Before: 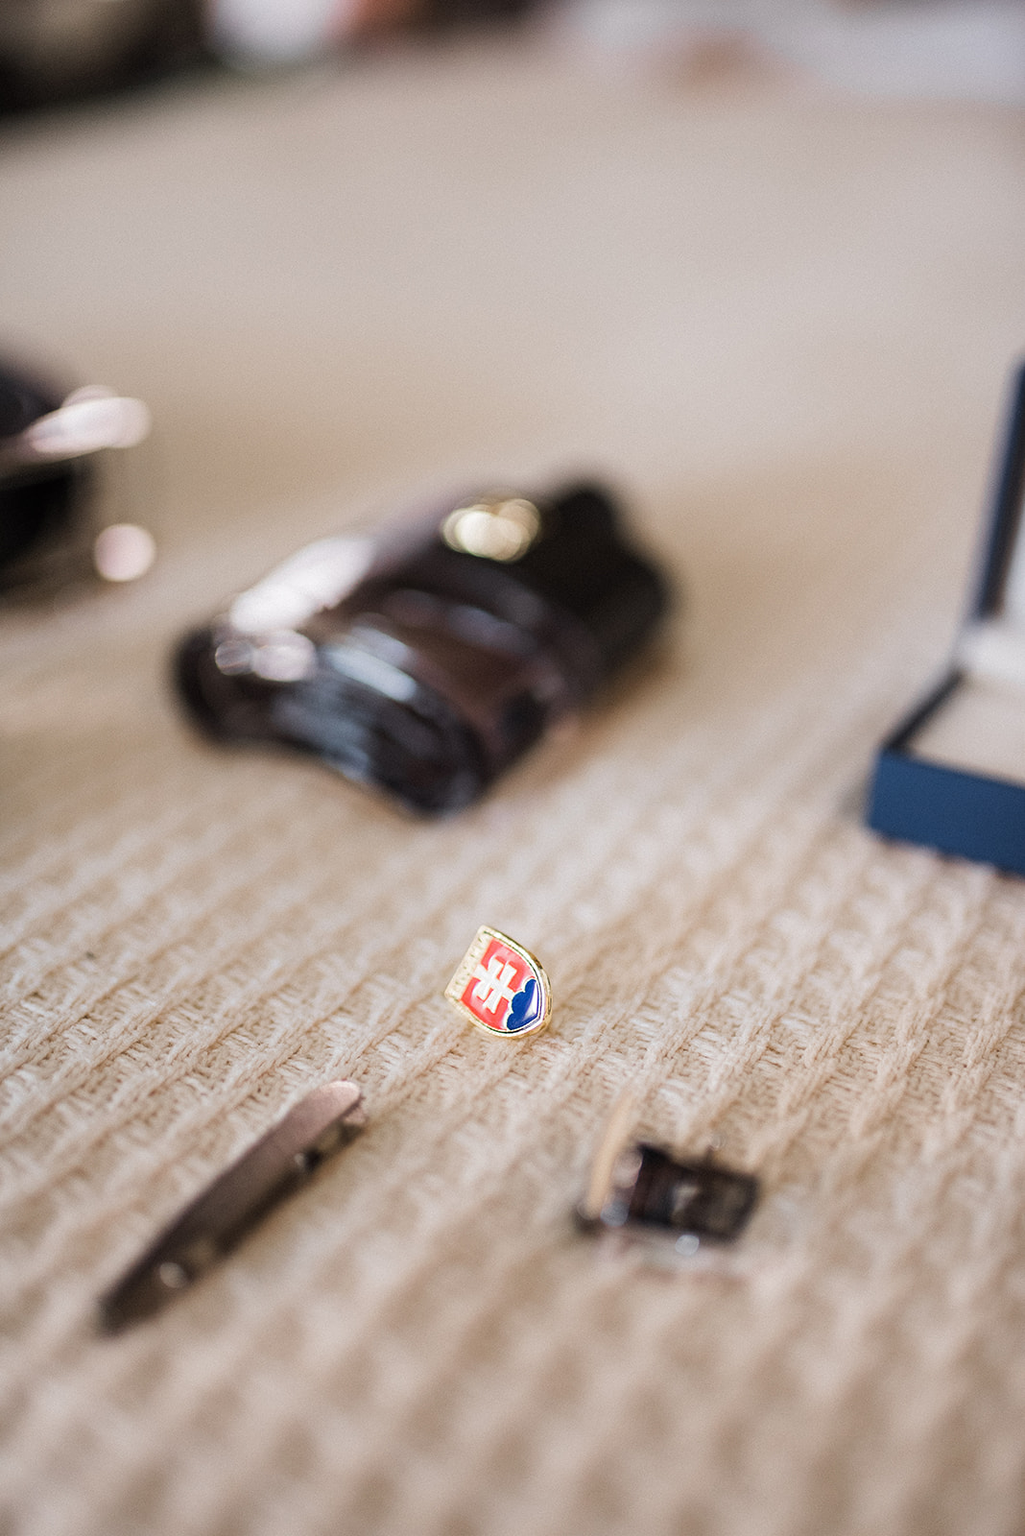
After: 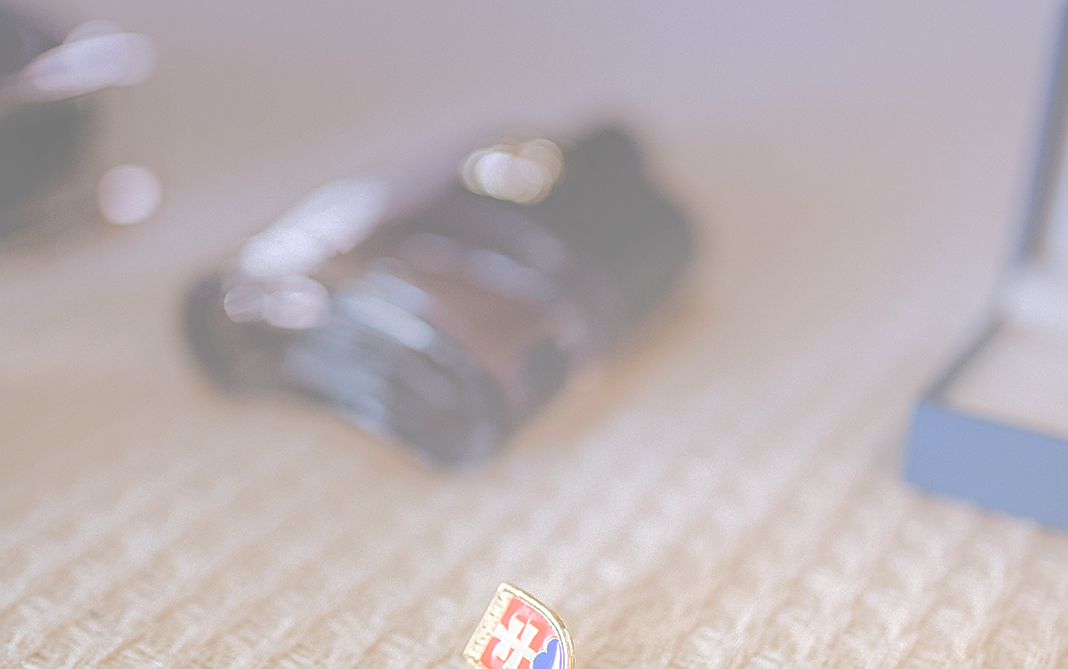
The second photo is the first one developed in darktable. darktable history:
local contrast: detail 130%
crop and rotate: top 23.84%, bottom 34.294%
sharpen: on, module defaults
base curve: curves: ch0 [(0, 0) (0.564, 0.291) (0.802, 0.731) (1, 1)]
graduated density: hue 238.83°, saturation 50%
bloom: size 70%, threshold 25%, strength 70%
